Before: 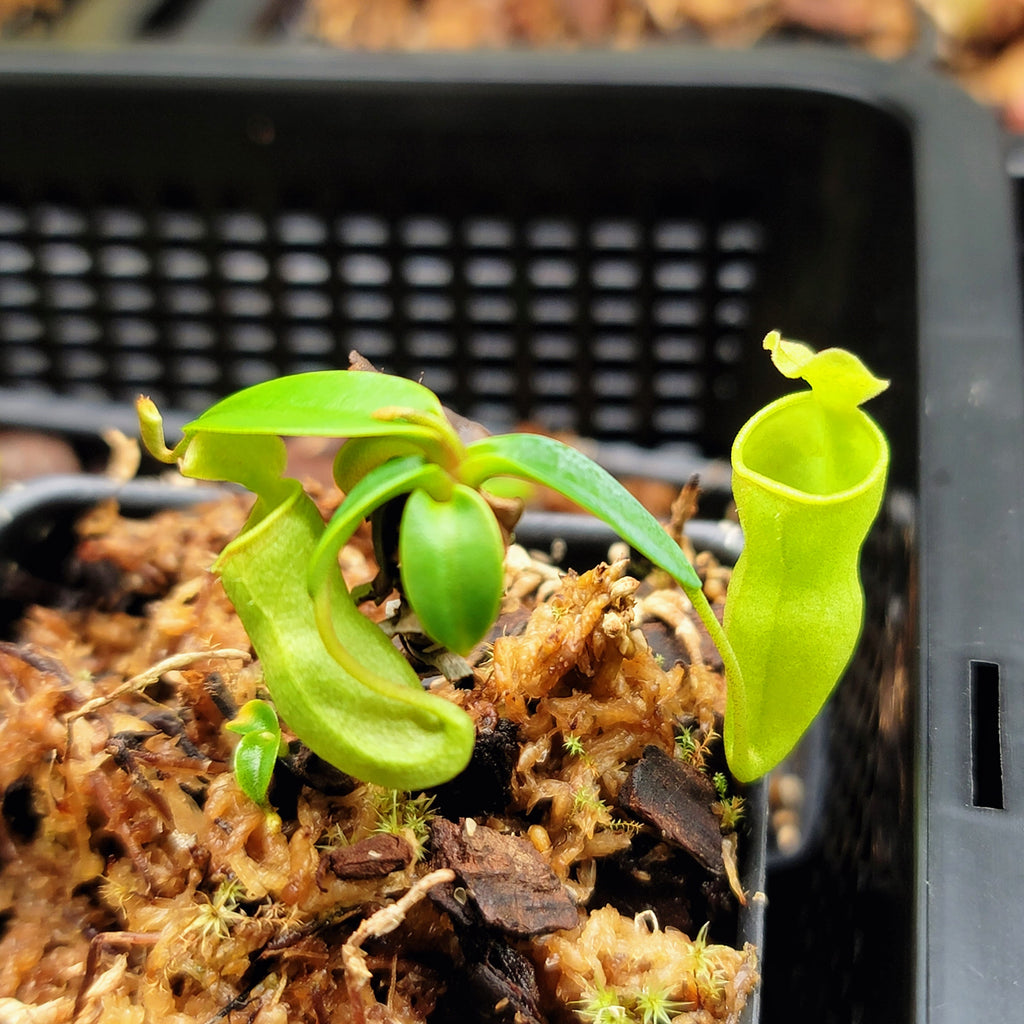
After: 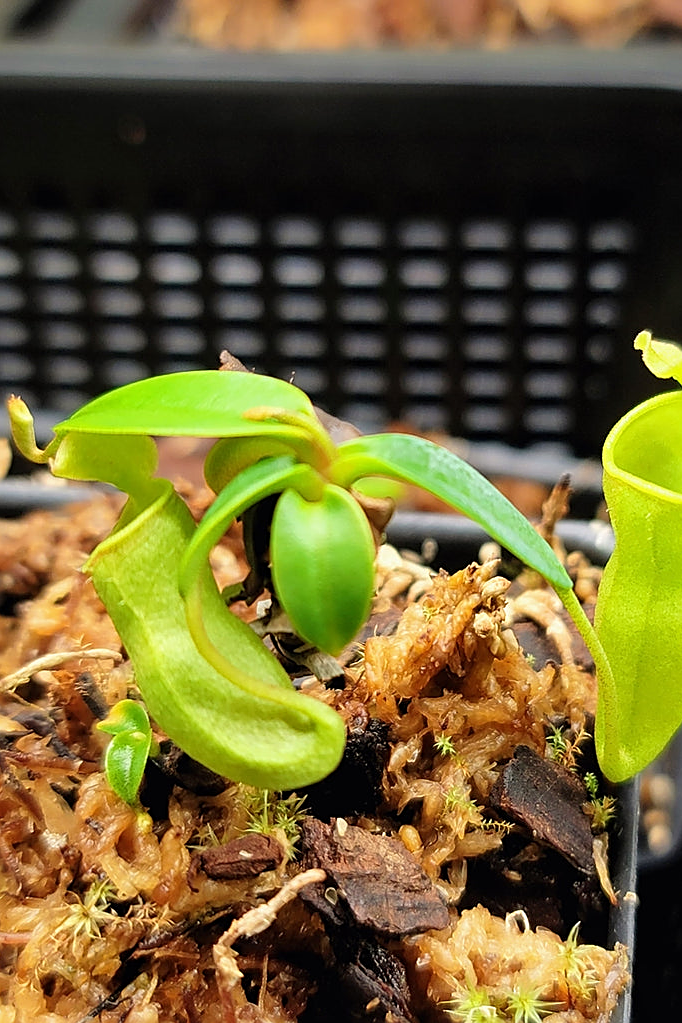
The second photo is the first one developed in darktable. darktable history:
crop and rotate: left 12.648%, right 20.685%
sharpen: on, module defaults
